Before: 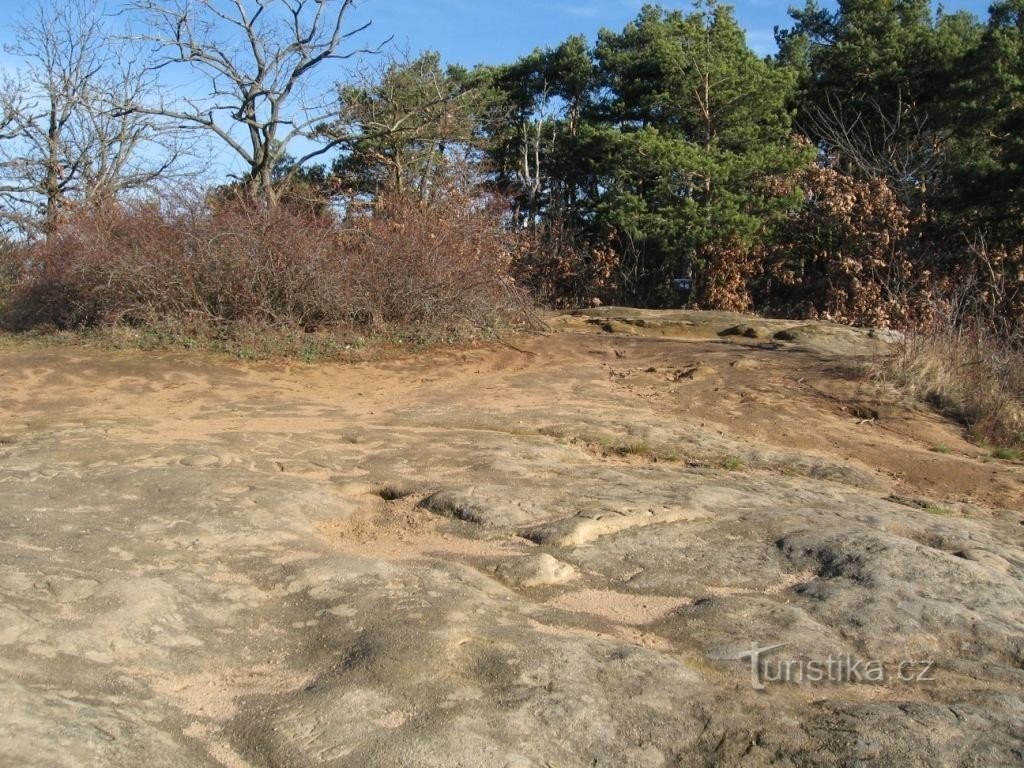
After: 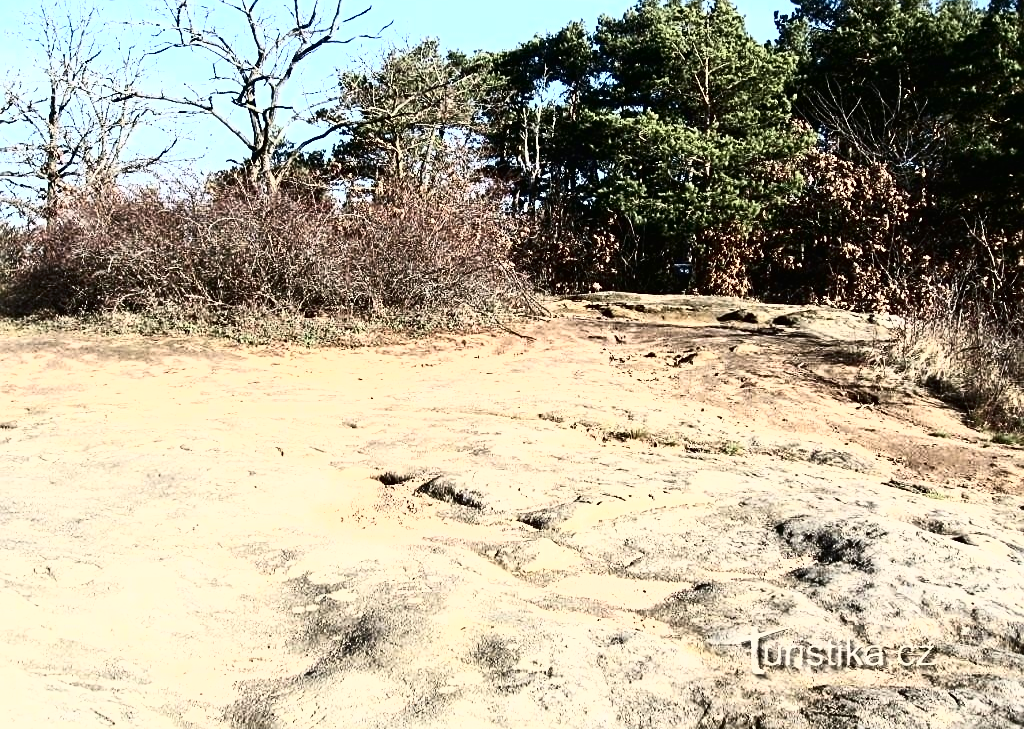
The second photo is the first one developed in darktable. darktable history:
sharpen: amount 0.494
crop and rotate: top 1.976%, bottom 3.037%
tone curve: curves: ch0 [(0, 0) (0.003, 0) (0.011, 0.001) (0.025, 0.003) (0.044, 0.003) (0.069, 0.006) (0.1, 0.009) (0.136, 0.014) (0.177, 0.029) (0.224, 0.061) (0.277, 0.127) (0.335, 0.218) (0.399, 0.38) (0.468, 0.588) (0.543, 0.809) (0.623, 0.947) (0.709, 0.987) (0.801, 0.99) (0.898, 0.99) (1, 1)], color space Lab, independent channels, preserve colors none
exposure: black level correction -0.008, exposure 0.066 EV, compensate exposure bias true, compensate highlight preservation false
